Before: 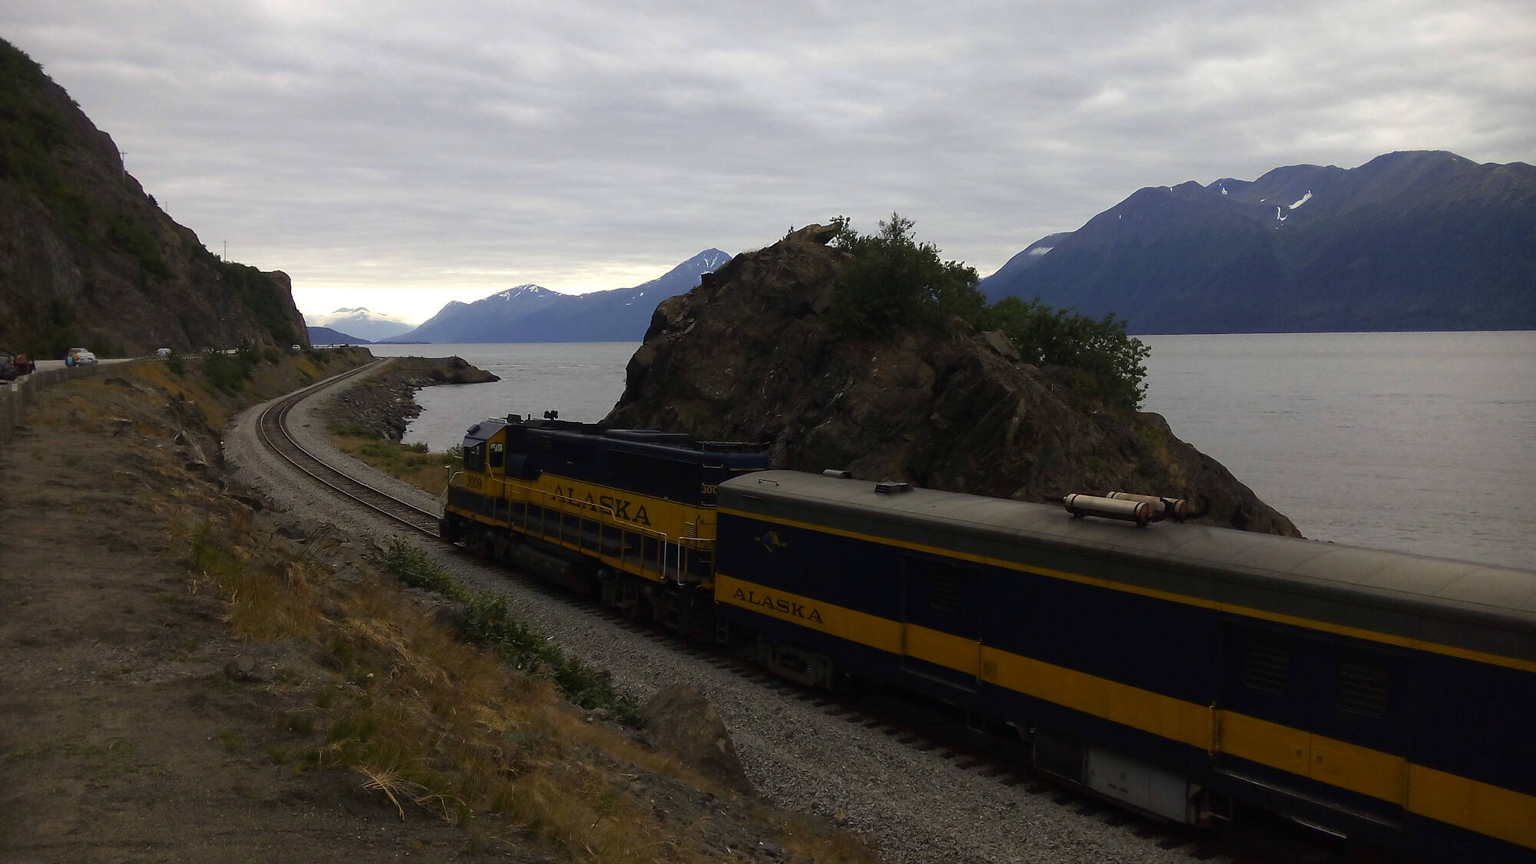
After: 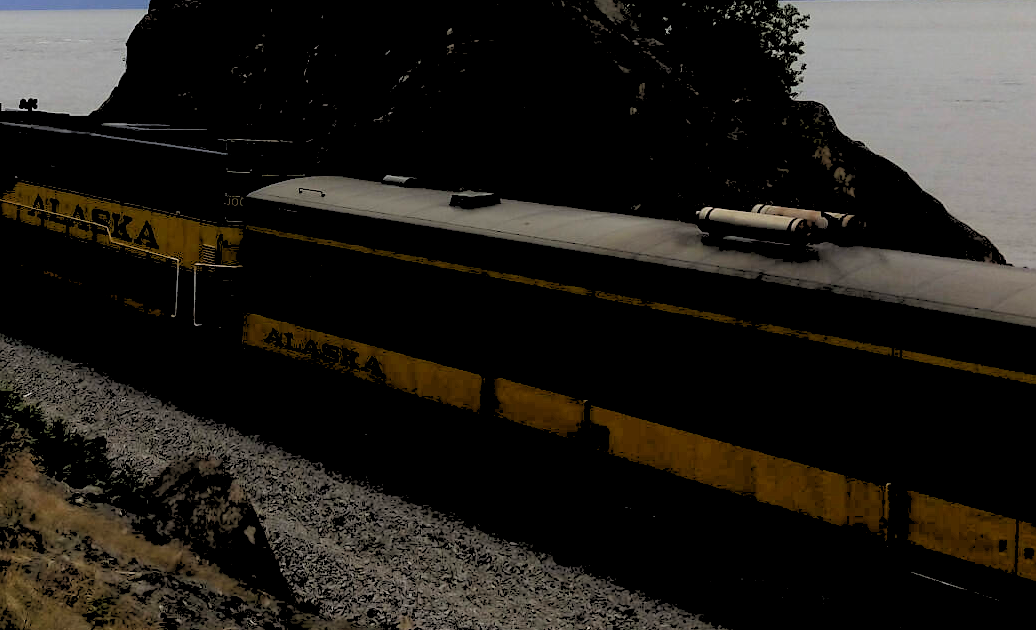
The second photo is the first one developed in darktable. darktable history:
crop: left 34.479%, top 38.822%, right 13.718%, bottom 5.172%
rgb levels: levels [[0.027, 0.429, 0.996], [0, 0.5, 1], [0, 0.5, 1]]
